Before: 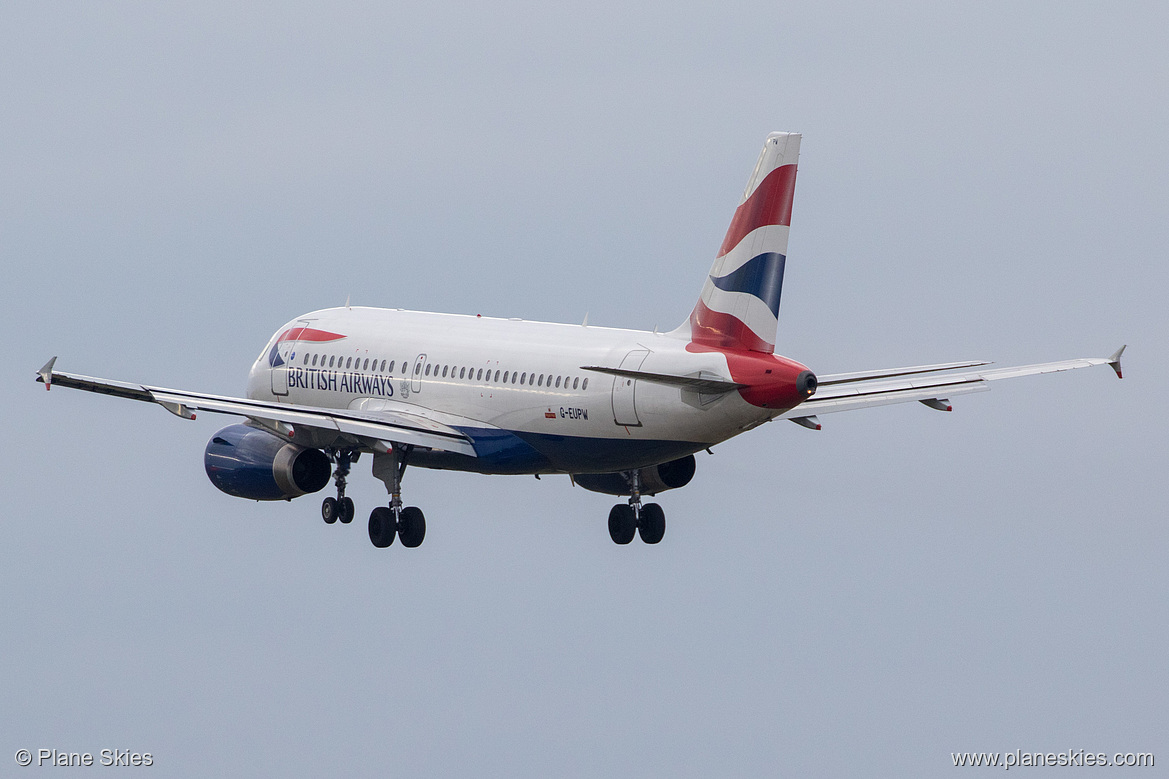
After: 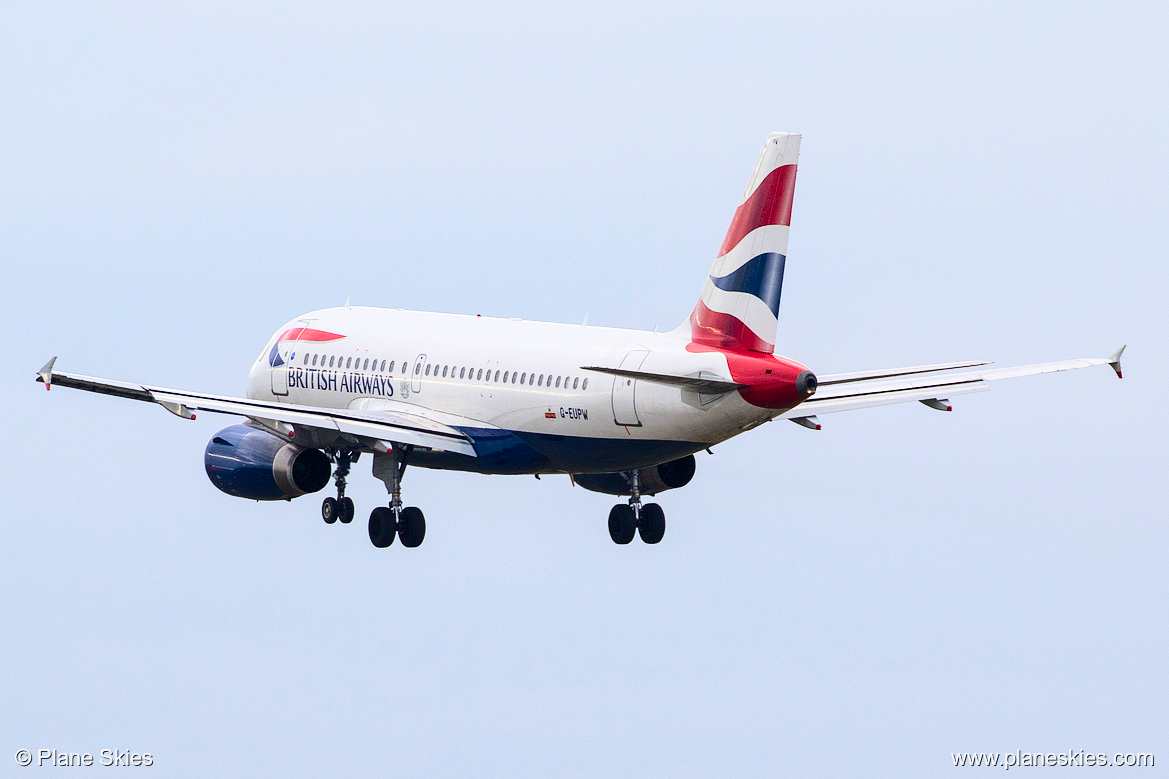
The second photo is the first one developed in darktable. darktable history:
base curve: curves: ch0 [(0, 0) (0.028, 0.03) (0.121, 0.232) (0.46, 0.748) (0.859, 0.968) (1, 1)]
color balance rgb: perceptual saturation grading › global saturation 20%, perceptual saturation grading › highlights -25.892%, perceptual saturation grading › shadows 25.323%, global vibrance 20%
